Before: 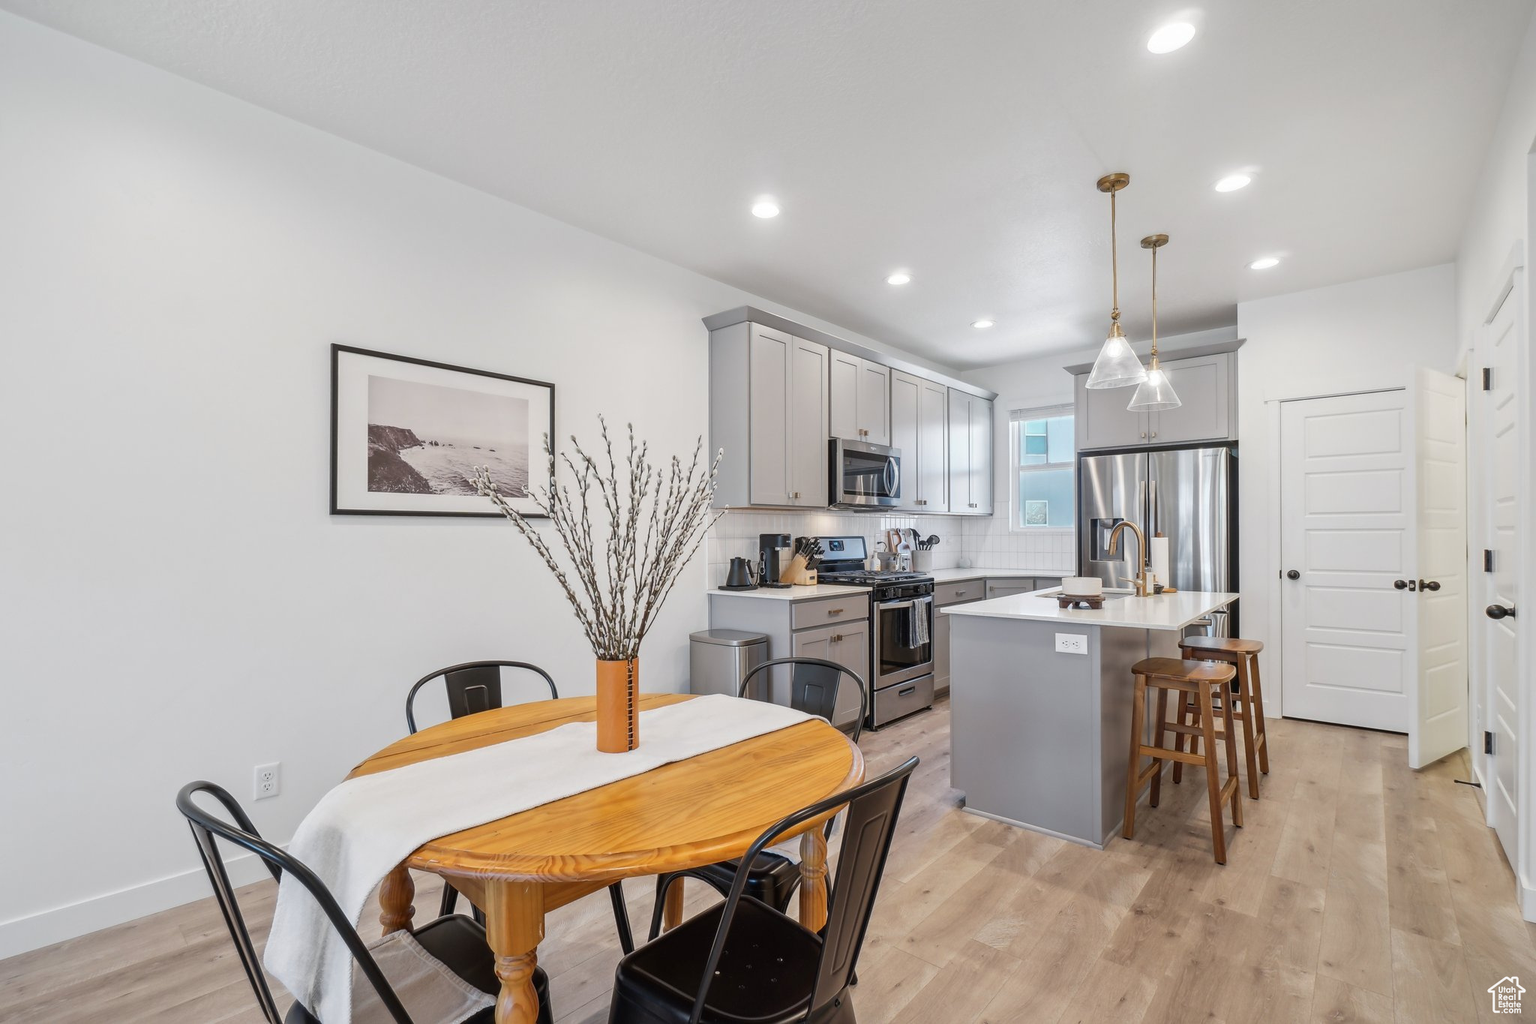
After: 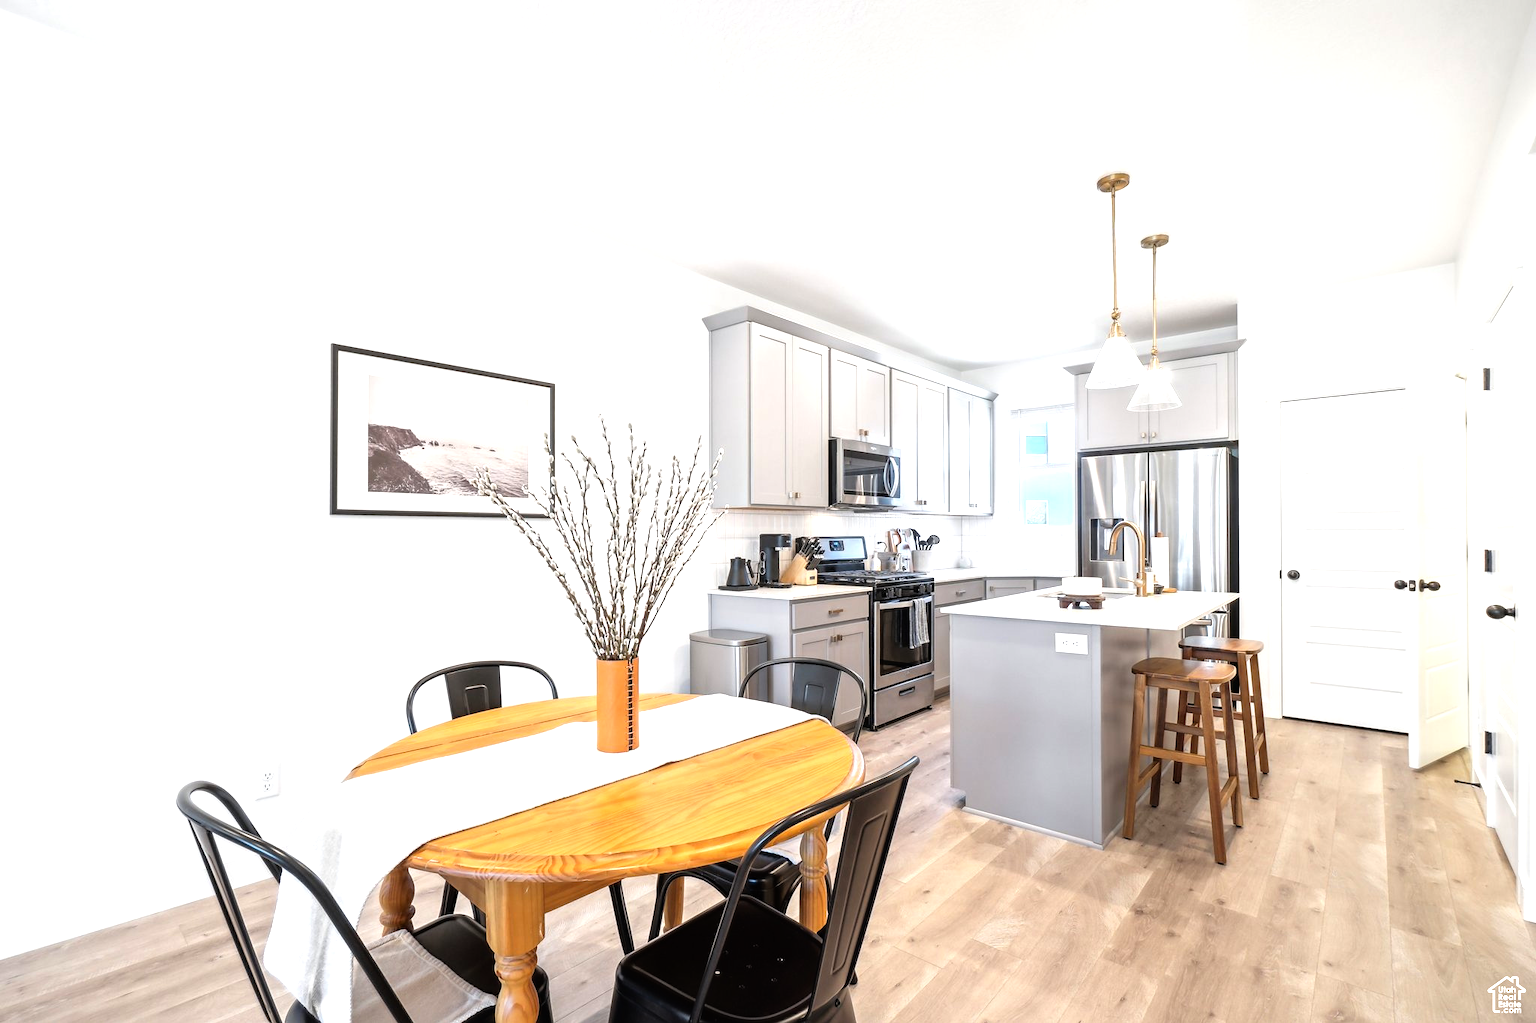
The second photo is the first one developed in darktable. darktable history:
tone equalizer: -8 EV -1.12 EV, -7 EV -1.03 EV, -6 EV -0.871 EV, -5 EV -0.578 EV, -3 EV 0.604 EV, -2 EV 0.839 EV, -1 EV 0.986 EV, +0 EV 1.06 EV
